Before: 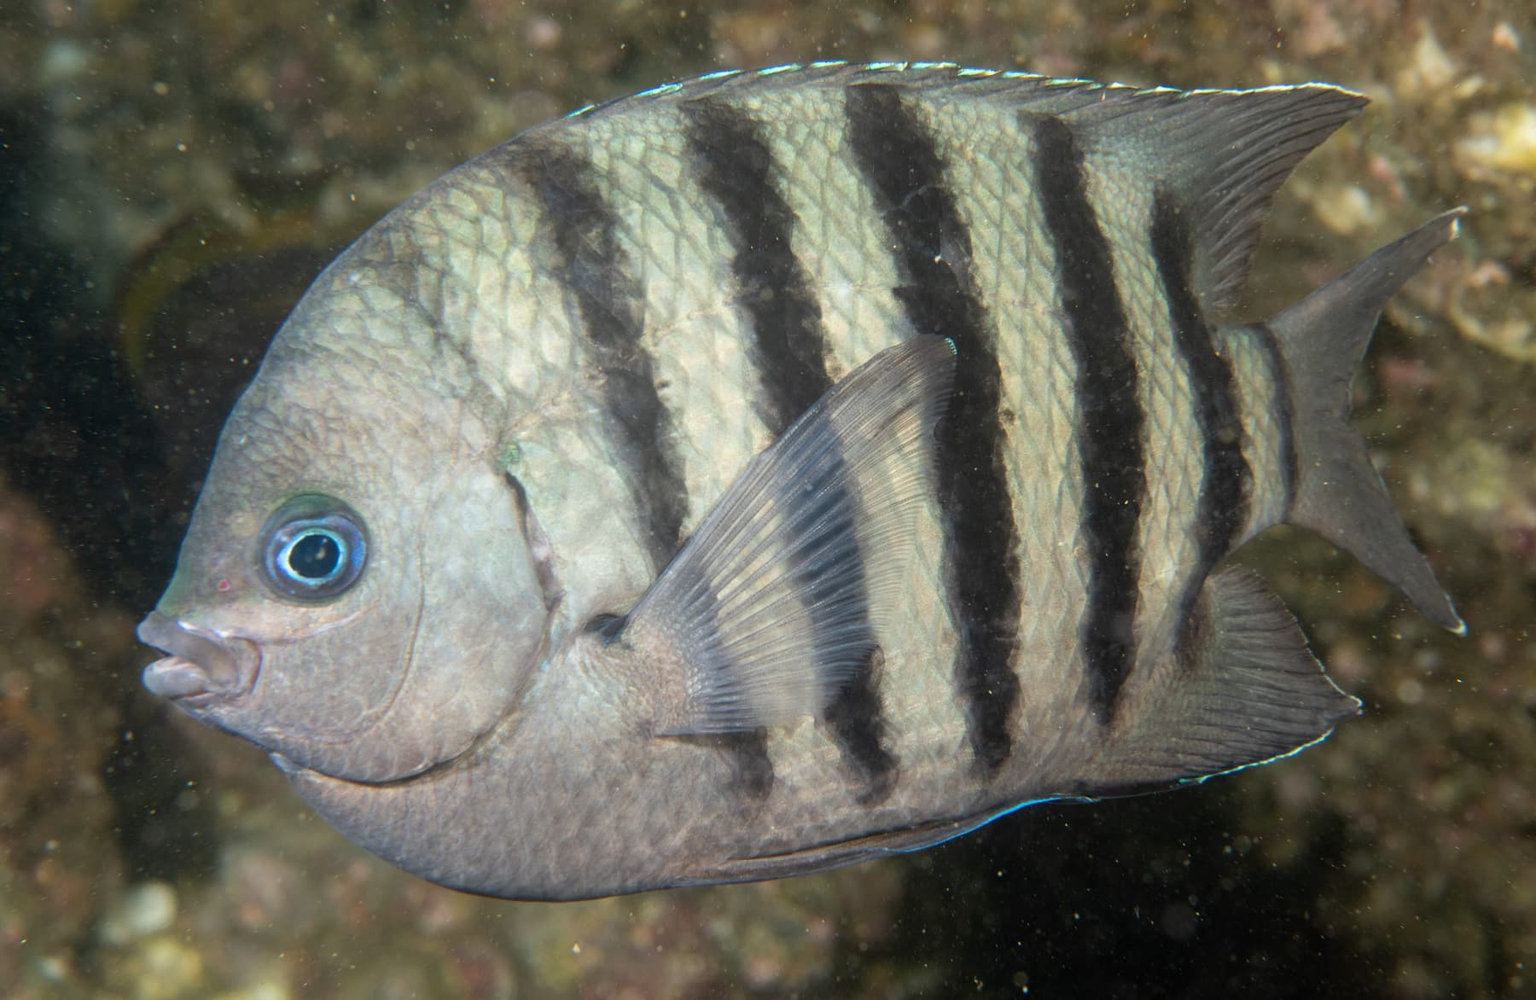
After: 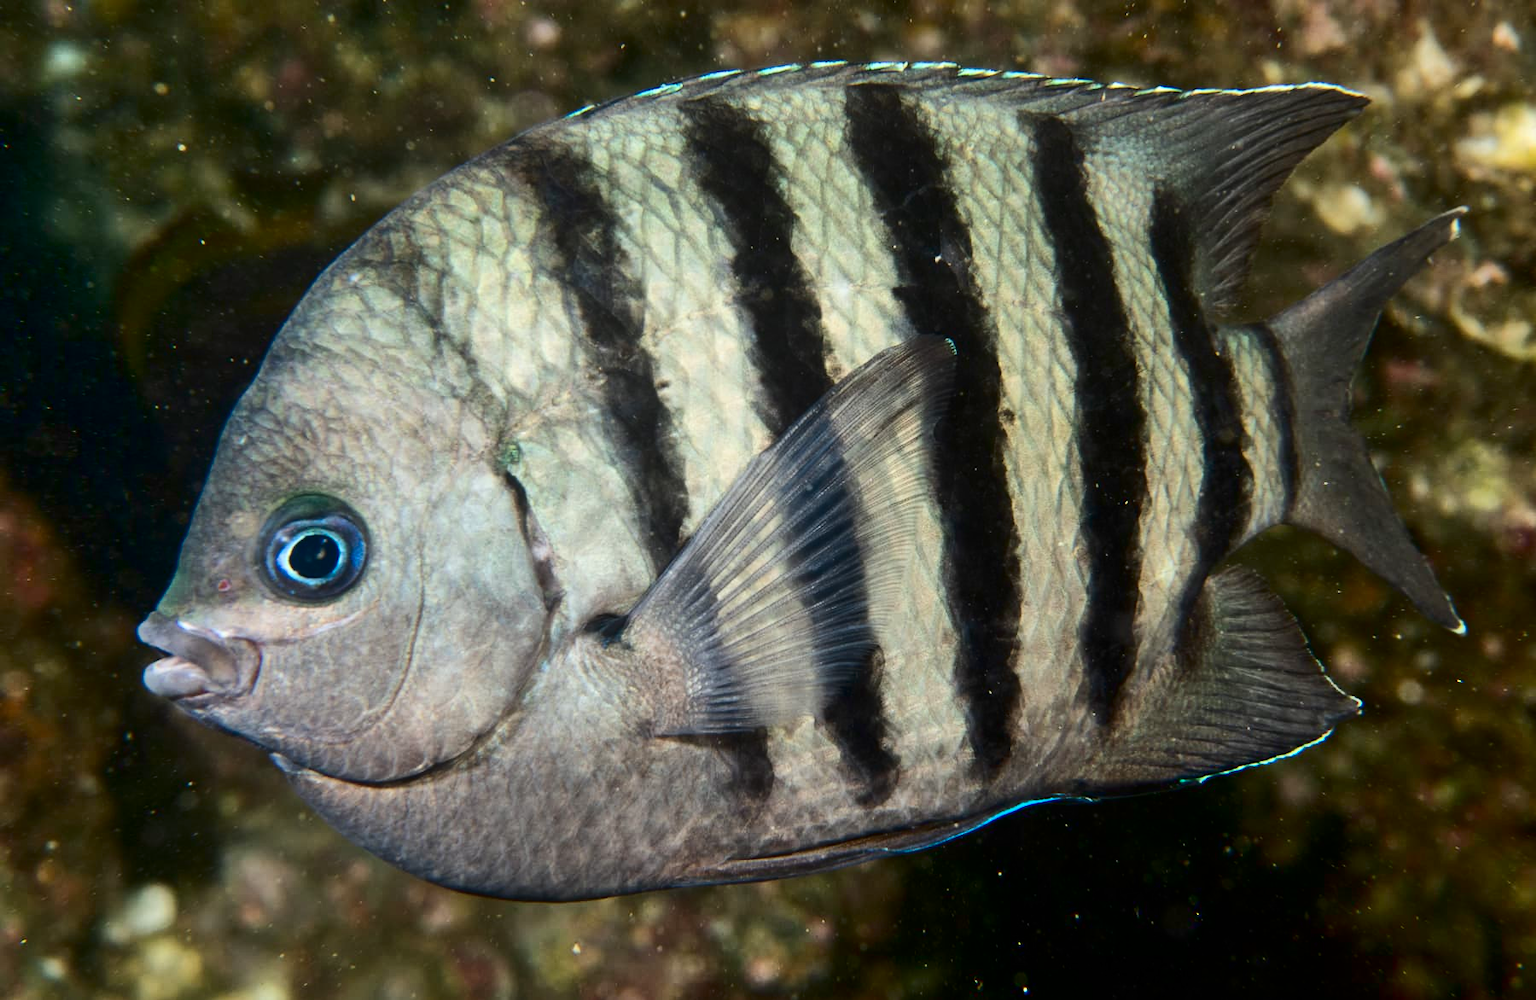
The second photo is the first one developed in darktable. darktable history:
exposure: compensate highlight preservation false
shadows and highlights: radius 103, shadows 50.5, highlights -63.98, soften with gaussian
contrast brightness saturation: contrast 0.243, brightness -0.242, saturation 0.149
